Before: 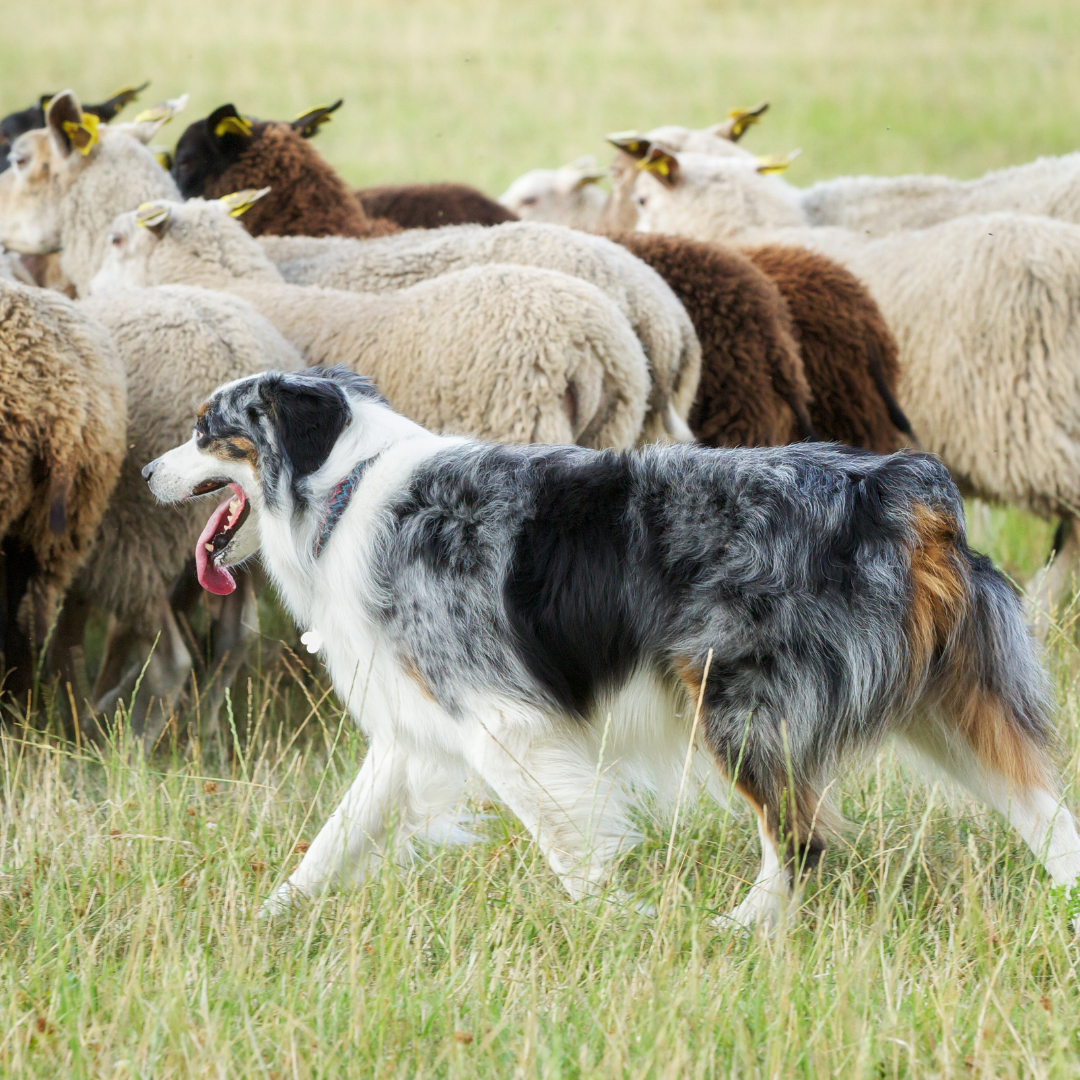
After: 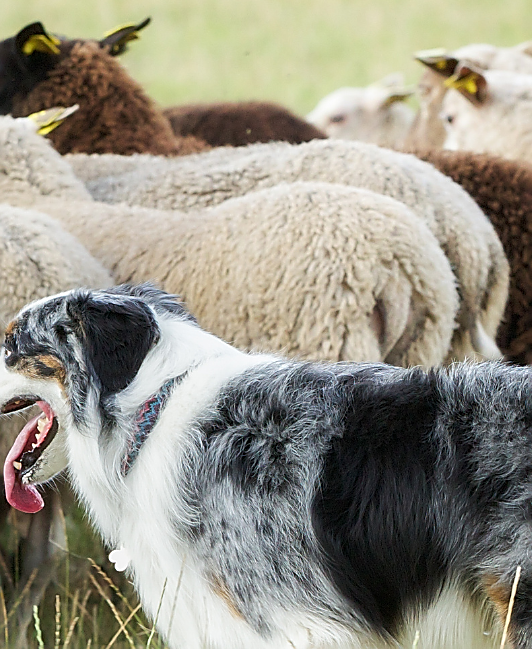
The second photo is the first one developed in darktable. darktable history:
crop: left 17.835%, top 7.675%, right 32.881%, bottom 32.213%
sharpen: radius 1.4, amount 1.25, threshold 0.7
